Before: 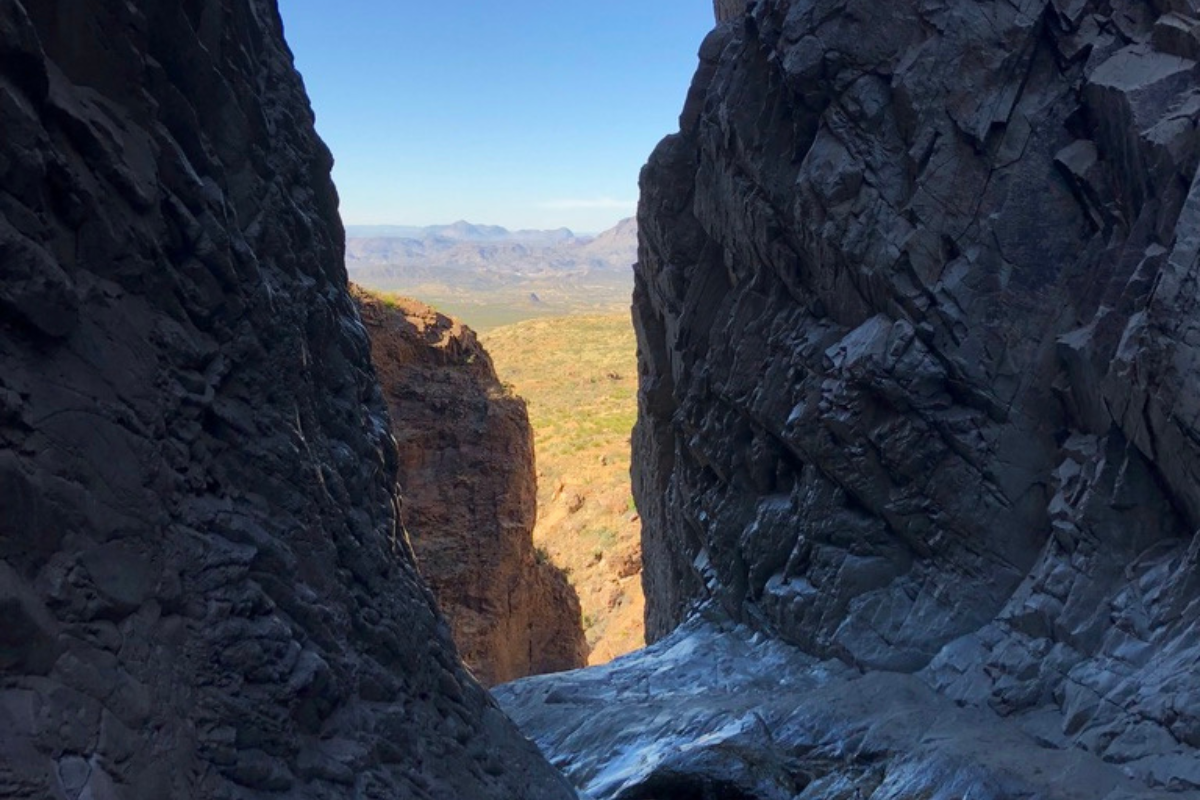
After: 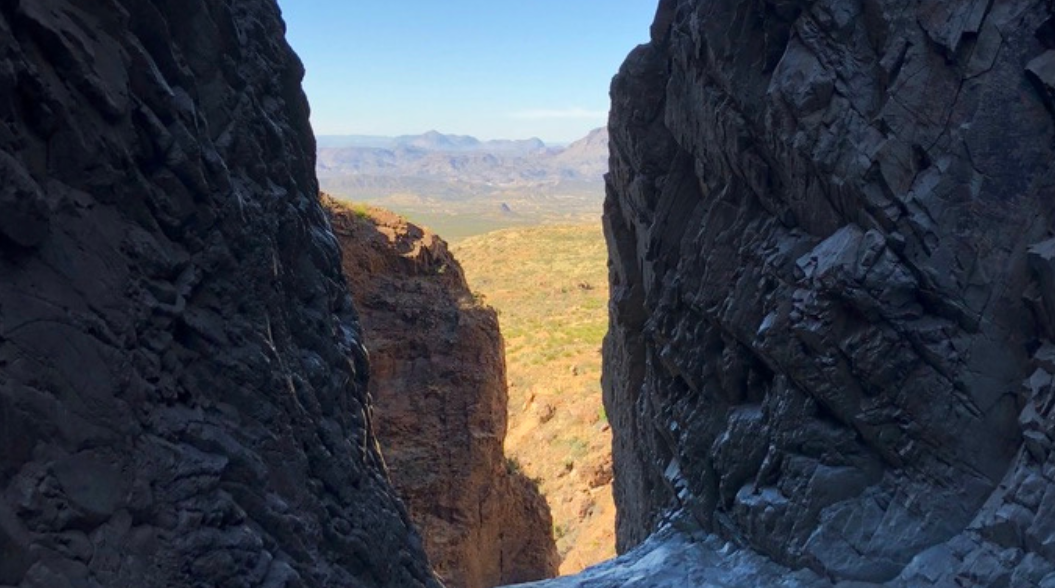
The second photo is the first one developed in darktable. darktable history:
crop and rotate: left 2.425%, top 11.305%, right 9.6%, bottom 15.08%
tone equalizer: on, module defaults
